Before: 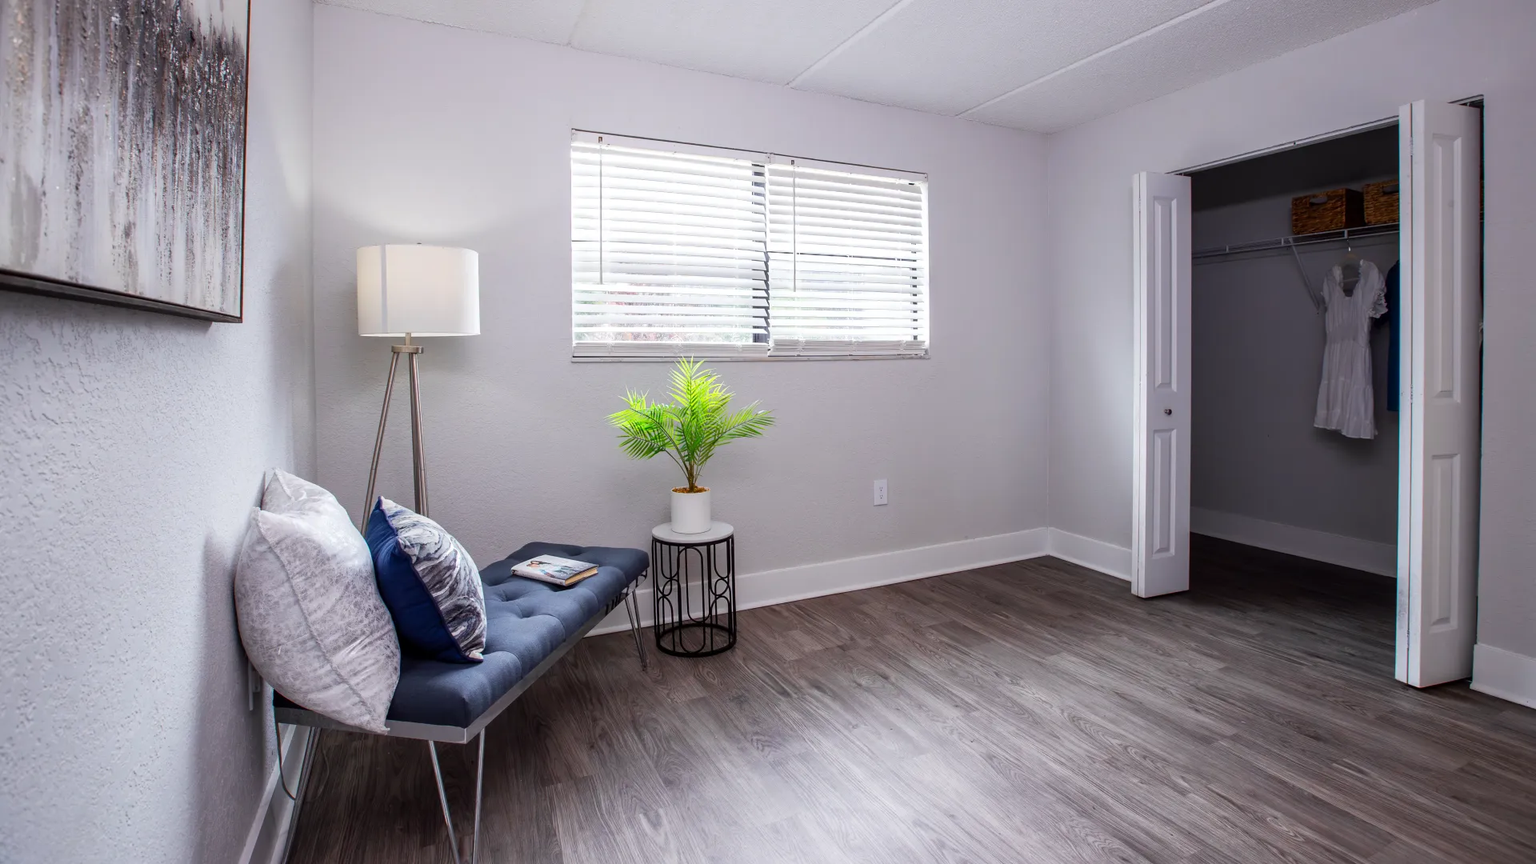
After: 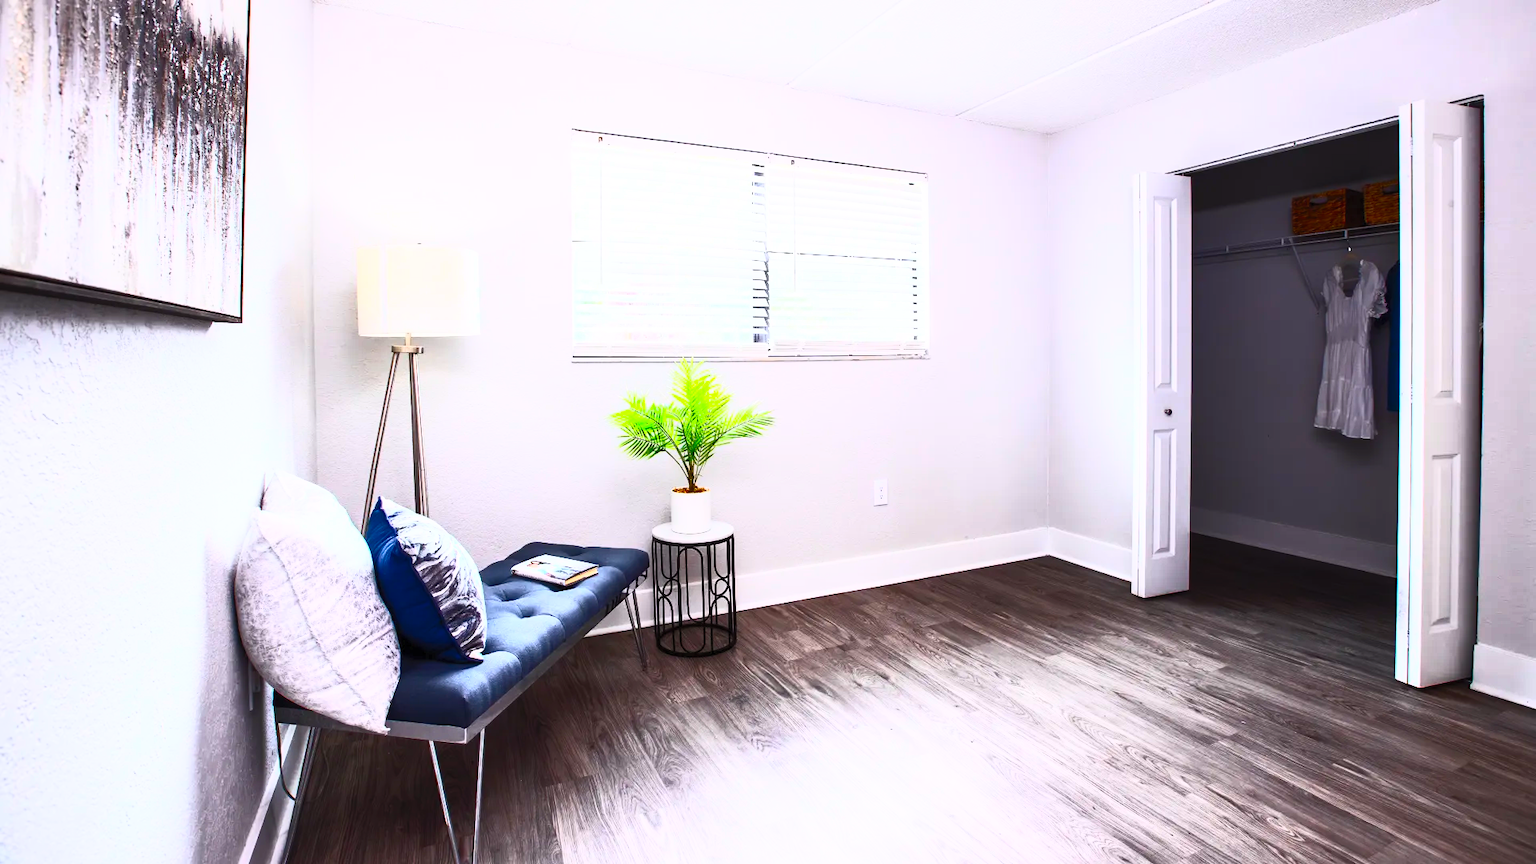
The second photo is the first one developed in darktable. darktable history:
contrast brightness saturation: contrast 0.846, brightness 0.604, saturation 0.601
